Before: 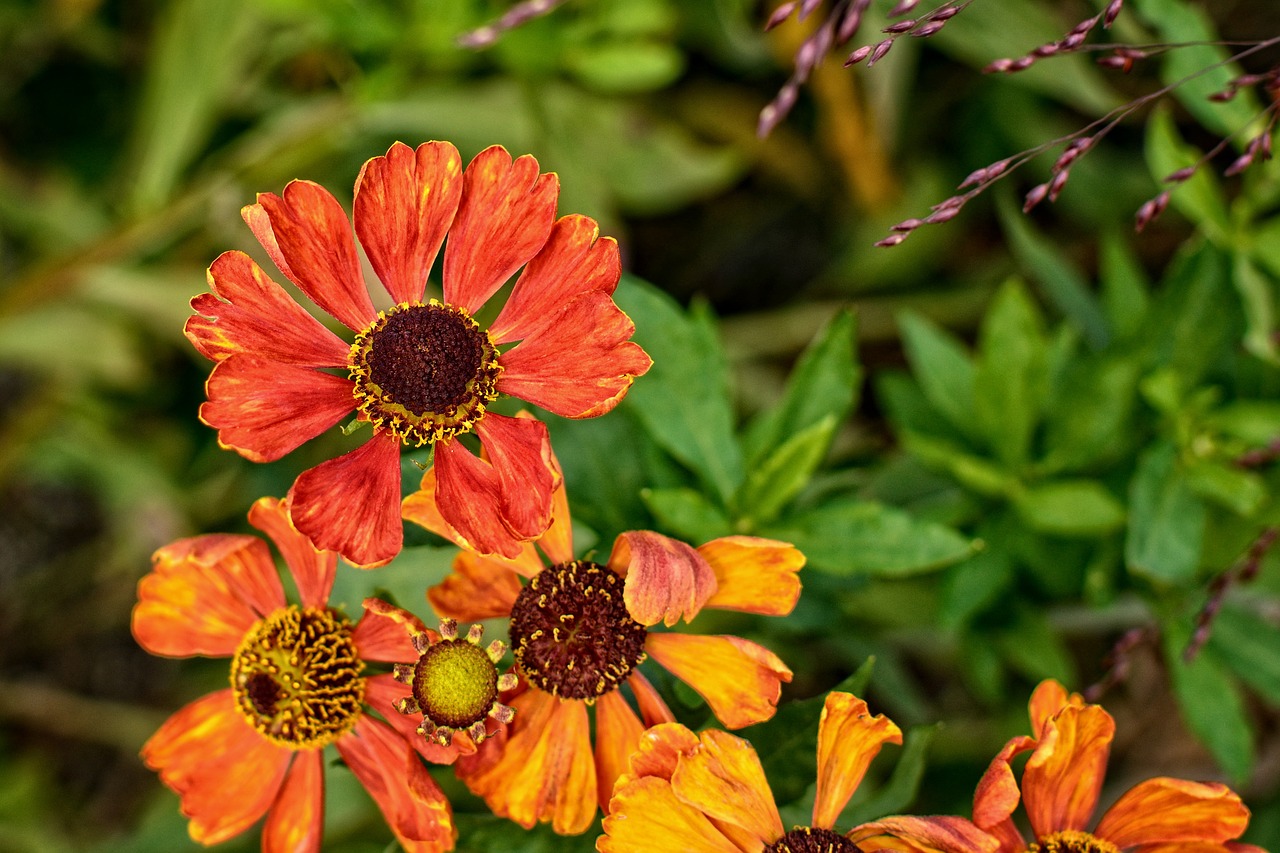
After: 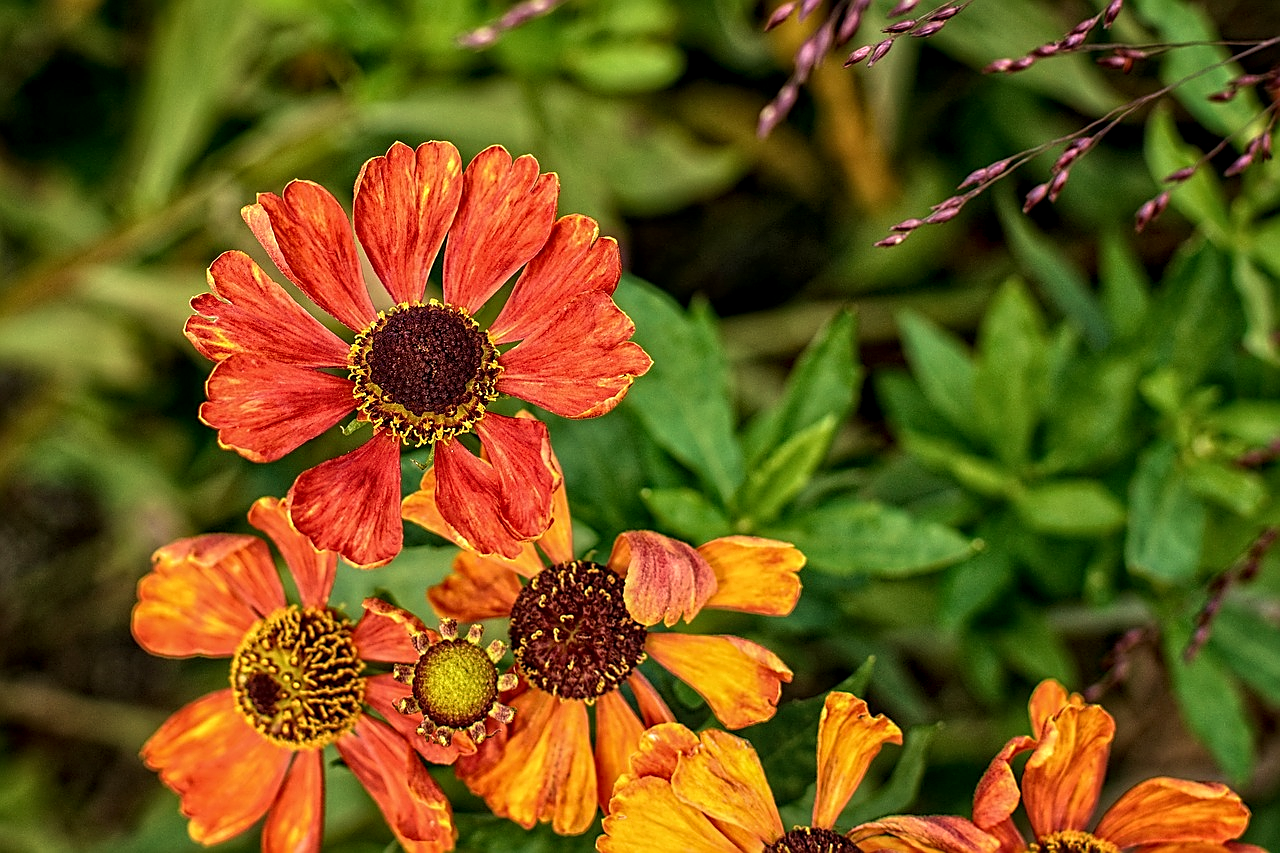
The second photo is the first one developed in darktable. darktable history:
velvia: on, module defaults
local contrast: on, module defaults
sharpen: amount 0.741
